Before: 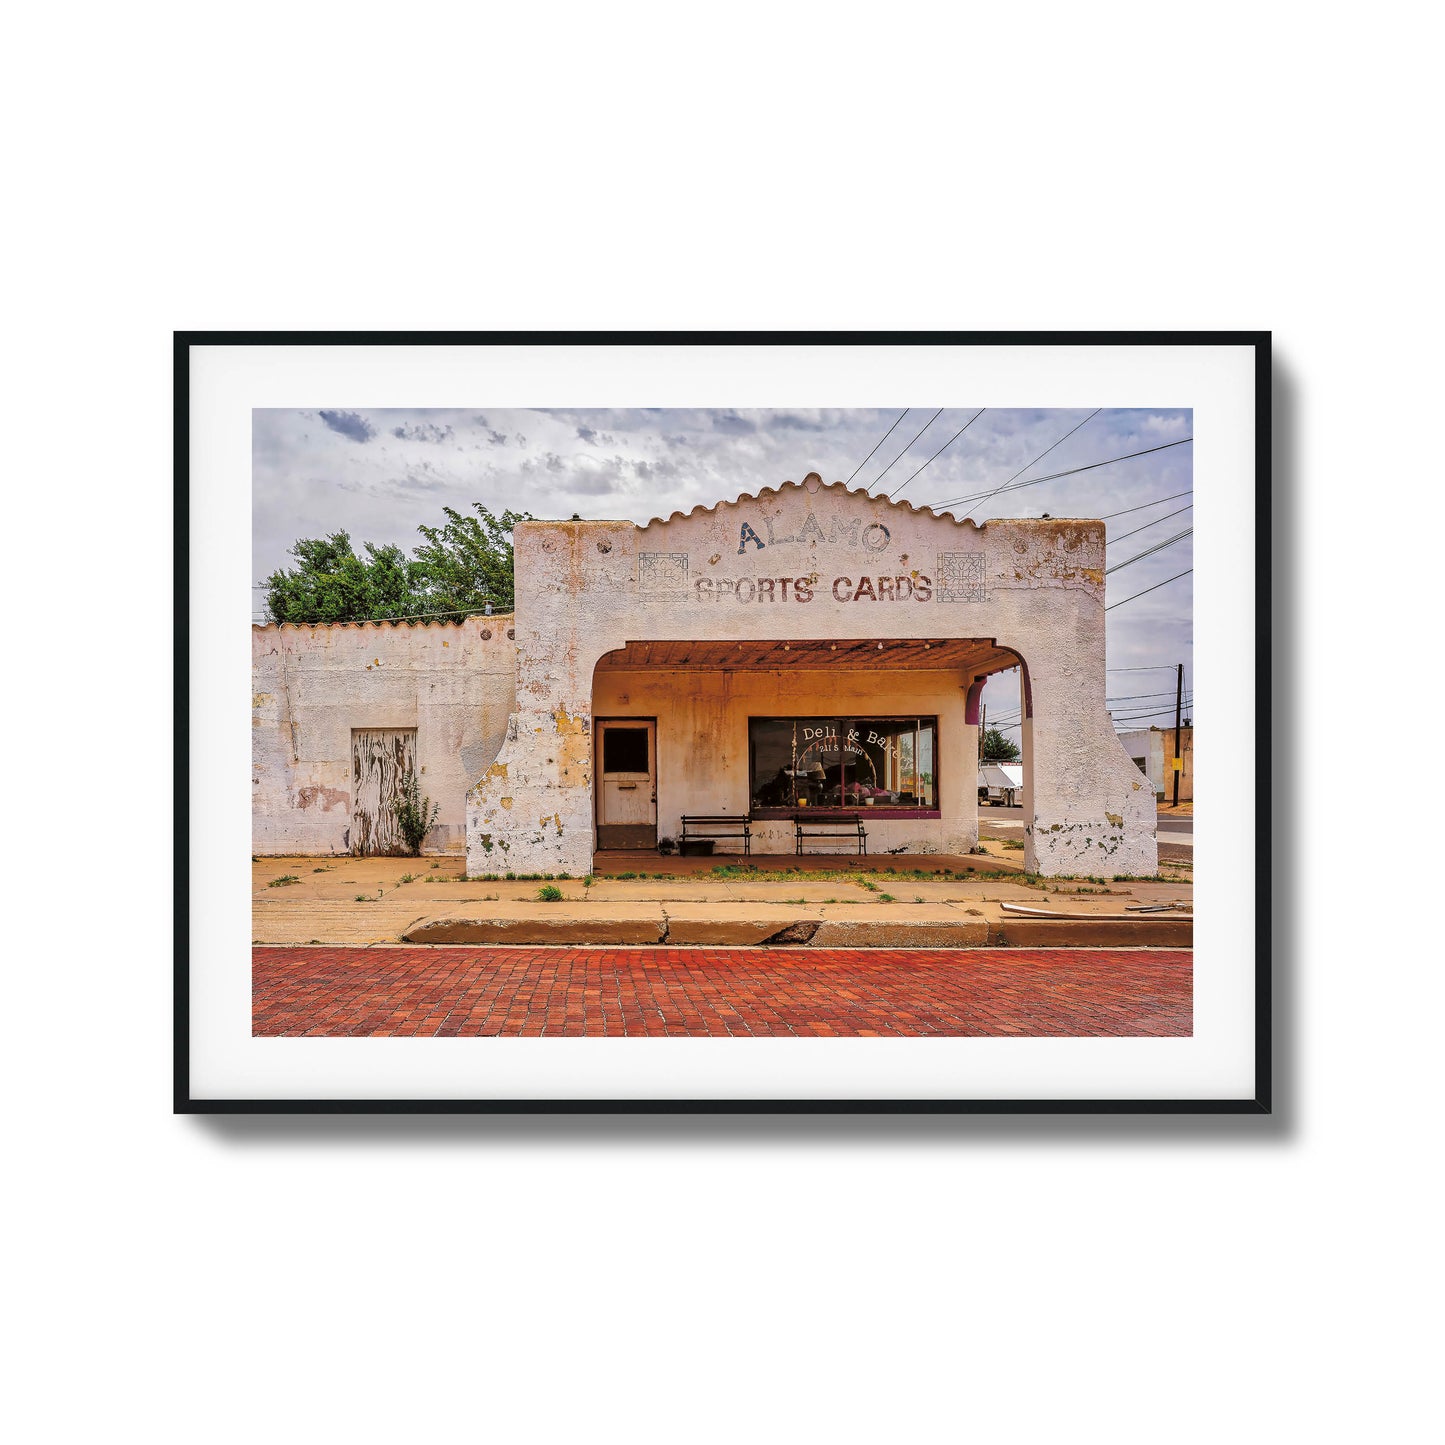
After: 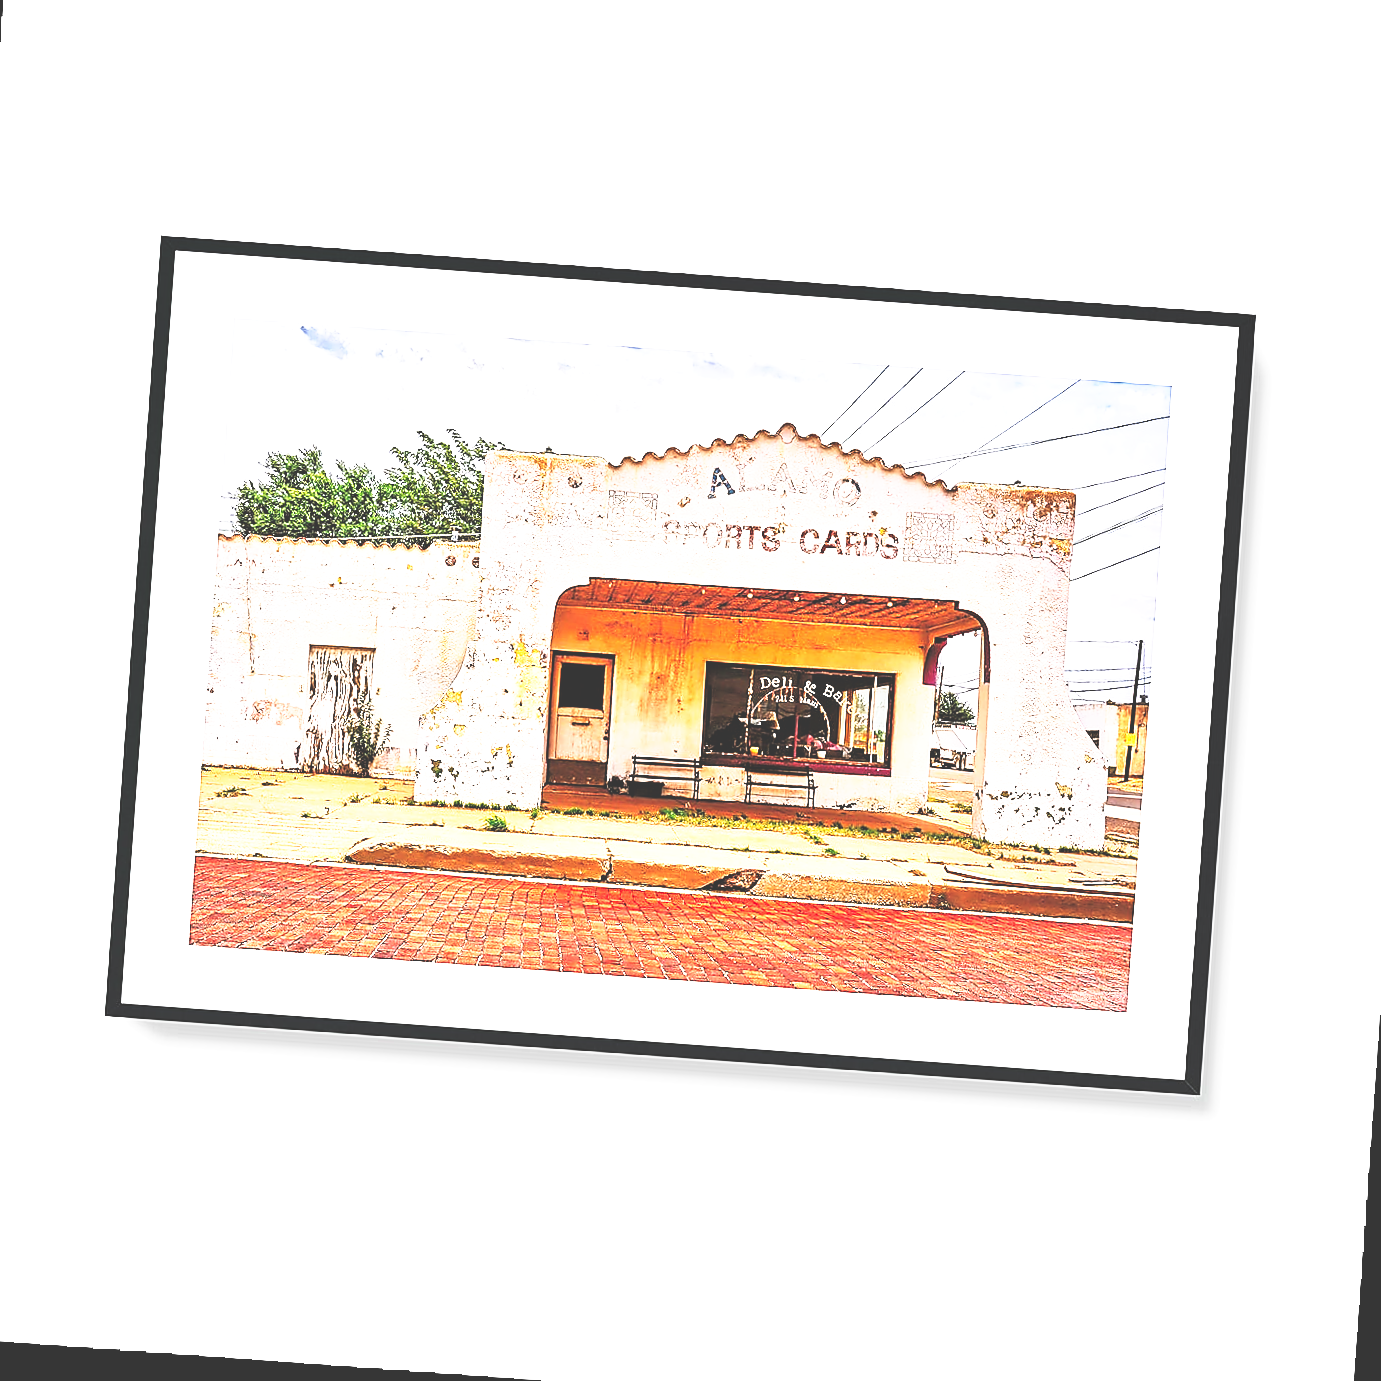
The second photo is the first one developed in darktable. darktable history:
crop and rotate: angle -1.96°, left 3.097%, top 4.154%, right 1.586%, bottom 0.529%
exposure: black level correction 0, exposure 1.3 EV, compensate highlight preservation false
base curve: curves: ch0 [(0, 0.036) (0.007, 0.037) (0.604, 0.887) (1, 1)], preserve colors none
sharpen: radius 1.4, amount 1.25, threshold 0.7
rotate and perspective: rotation 2.17°, automatic cropping off
